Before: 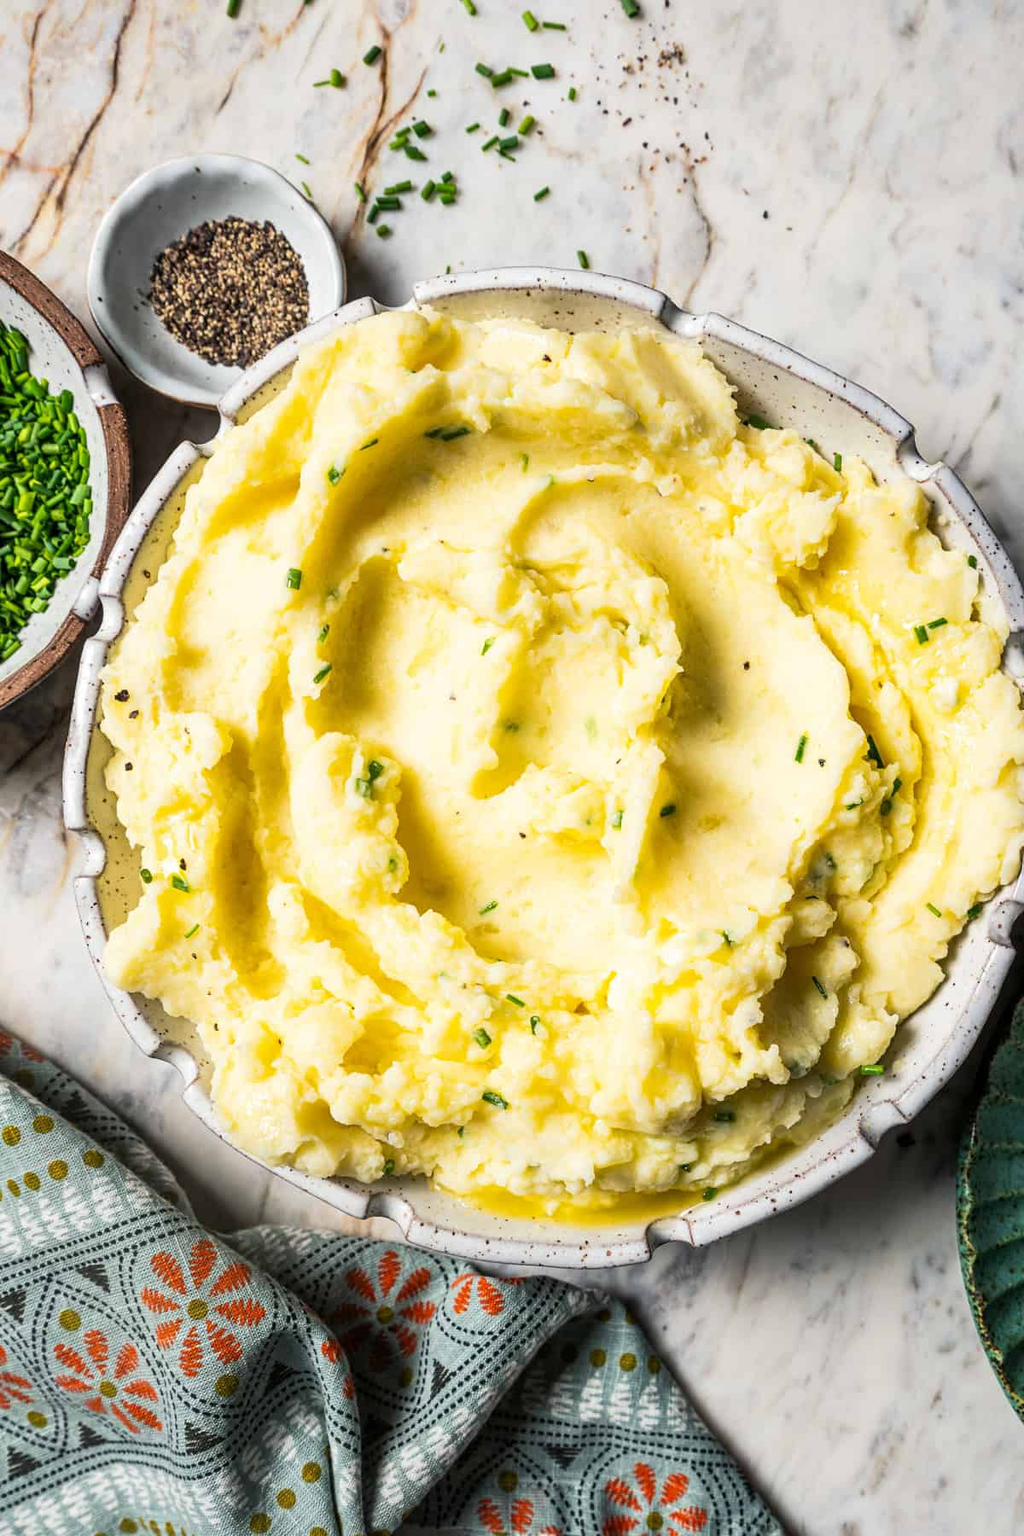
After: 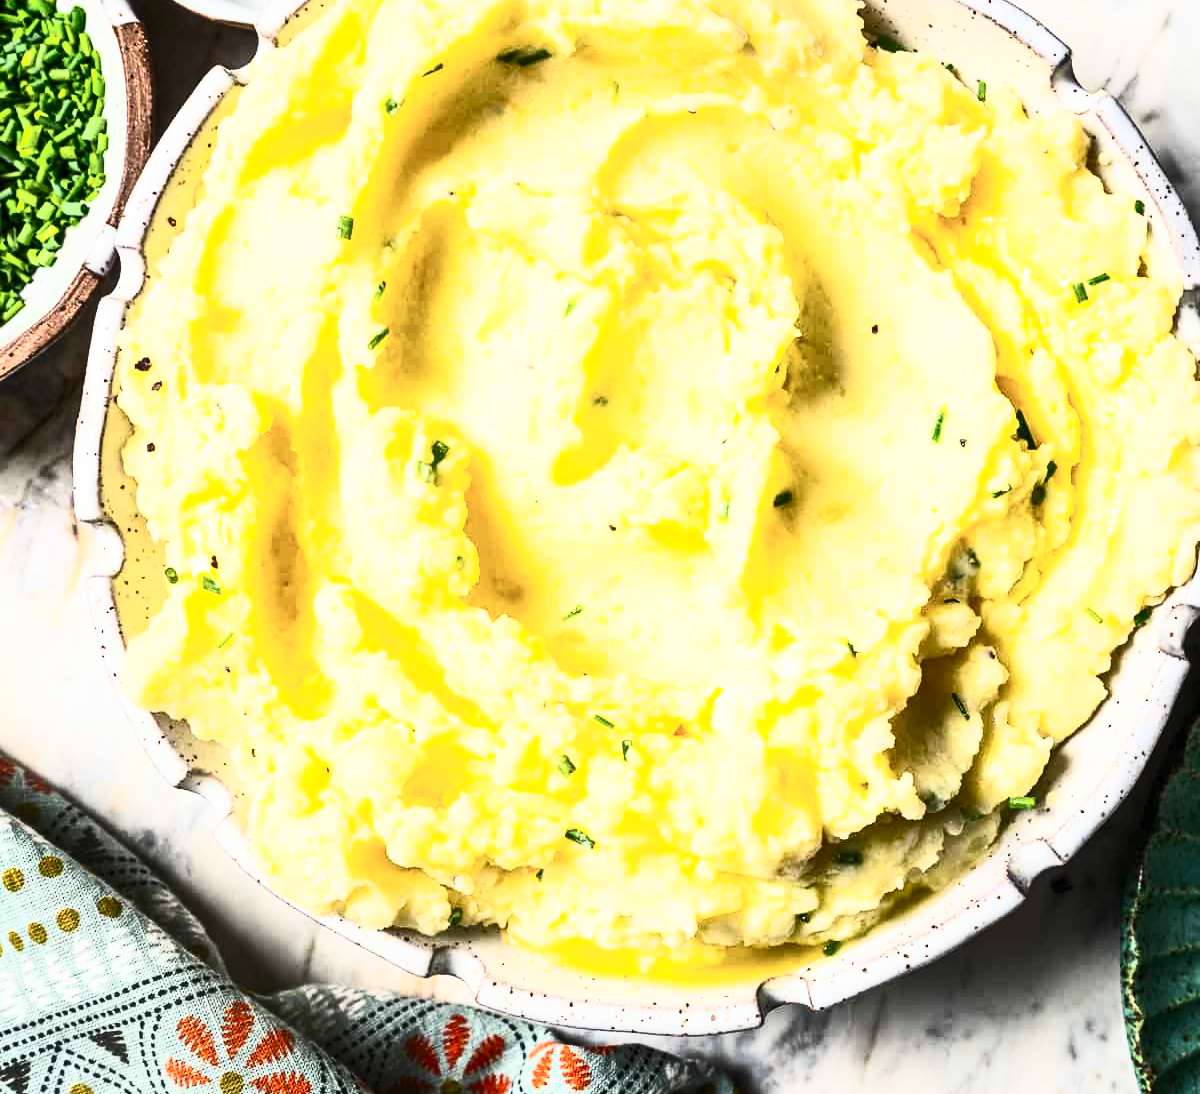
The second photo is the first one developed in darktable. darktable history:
contrast brightness saturation: contrast 0.609, brightness 0.354, saturation 0.147
crop and rotate: top 25.107%, bottom 14.06%
